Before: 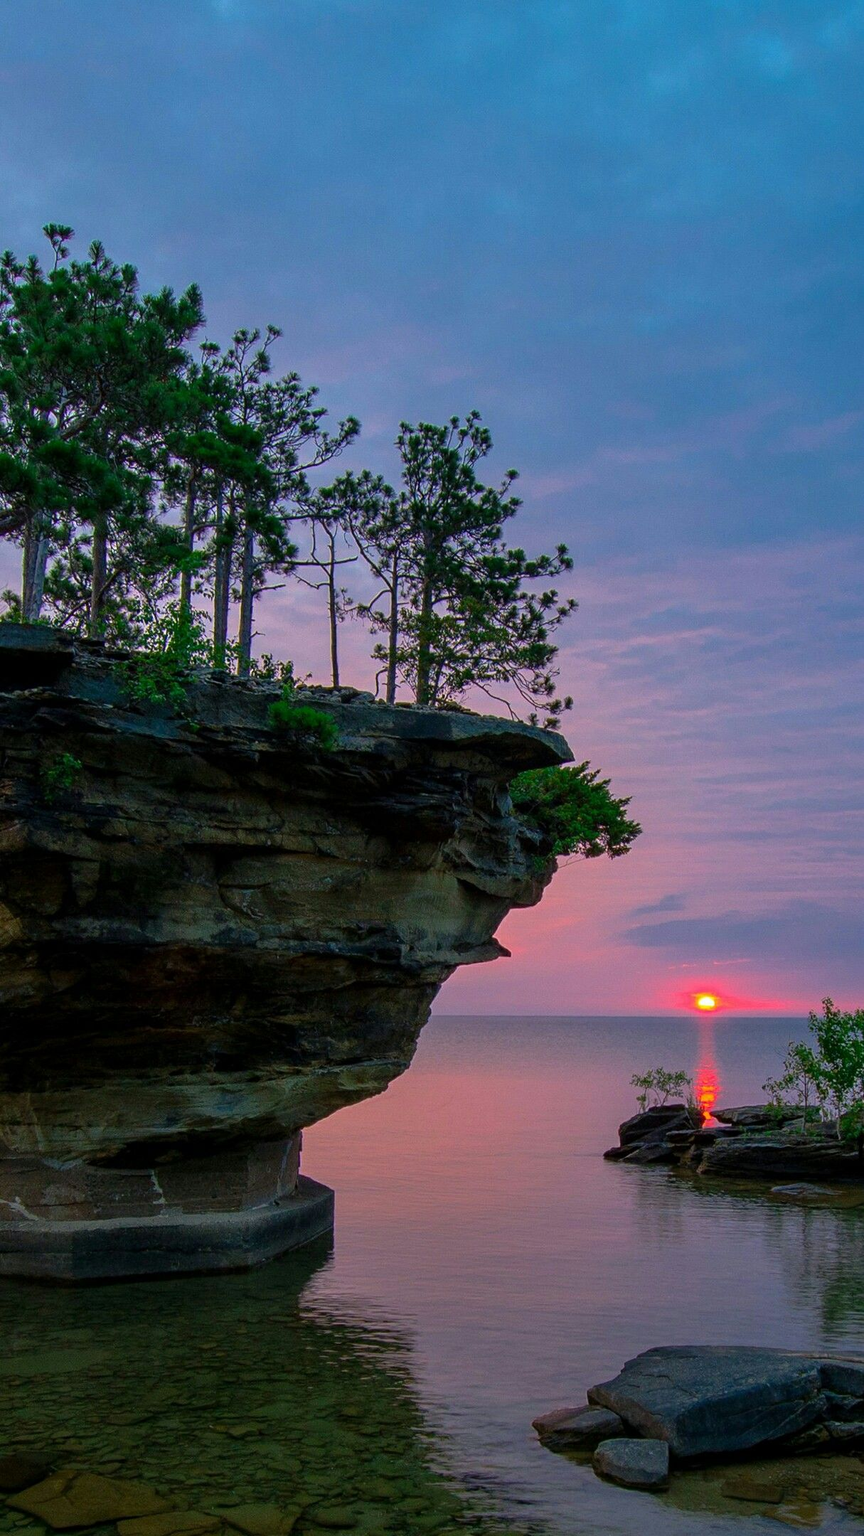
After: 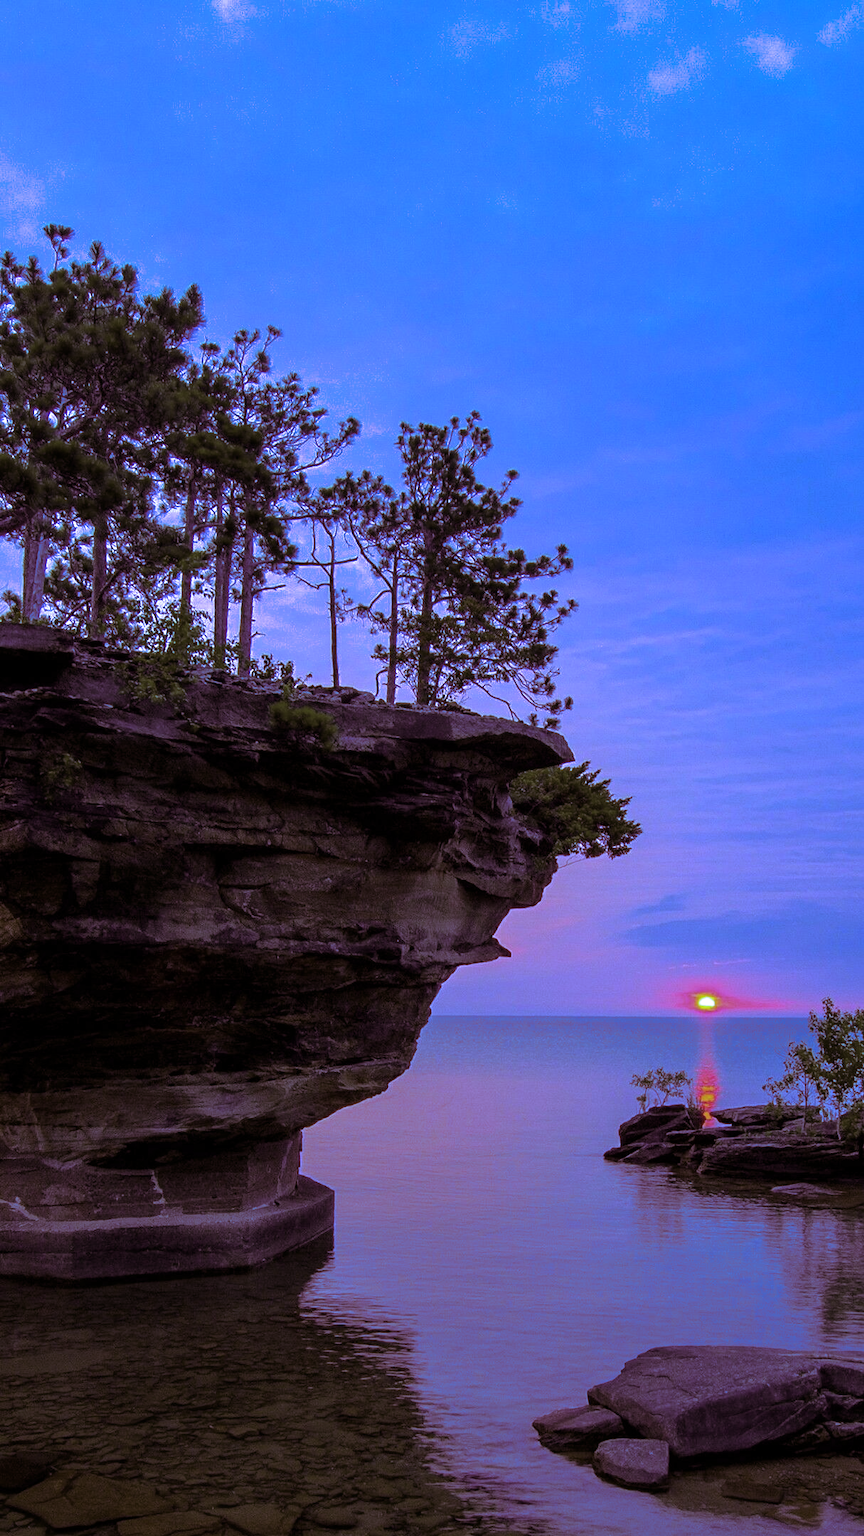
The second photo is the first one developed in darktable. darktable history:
white balance: red 0.766, blue 1.537
split-toning: highlights › hue 298.8°, highlights › saturation 0.73, compress 41.76%
